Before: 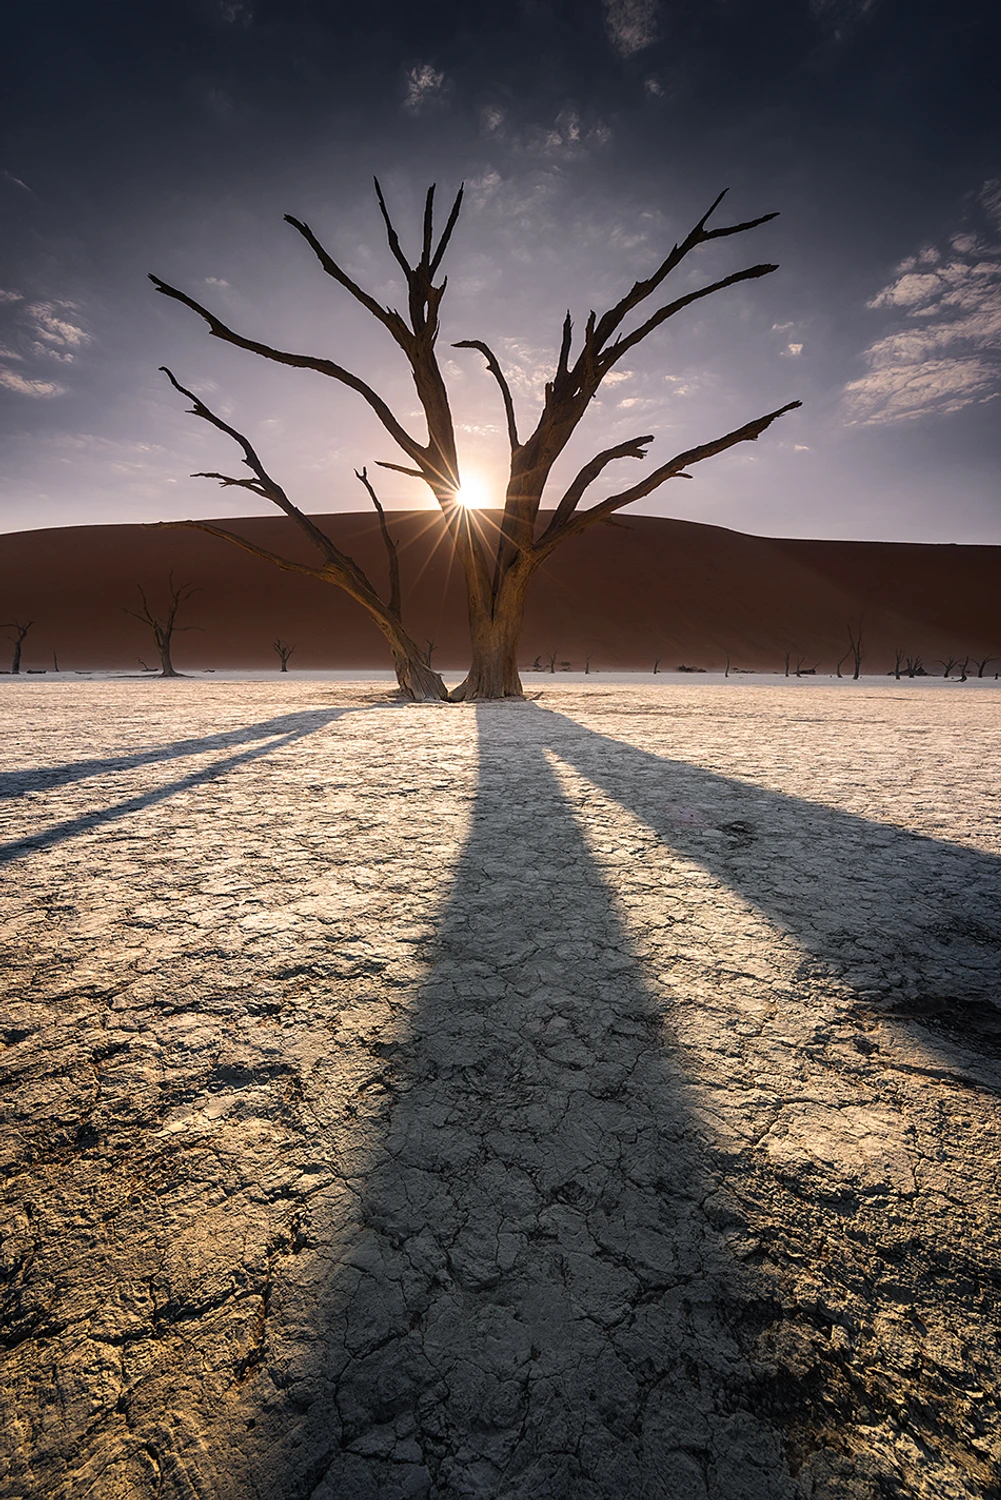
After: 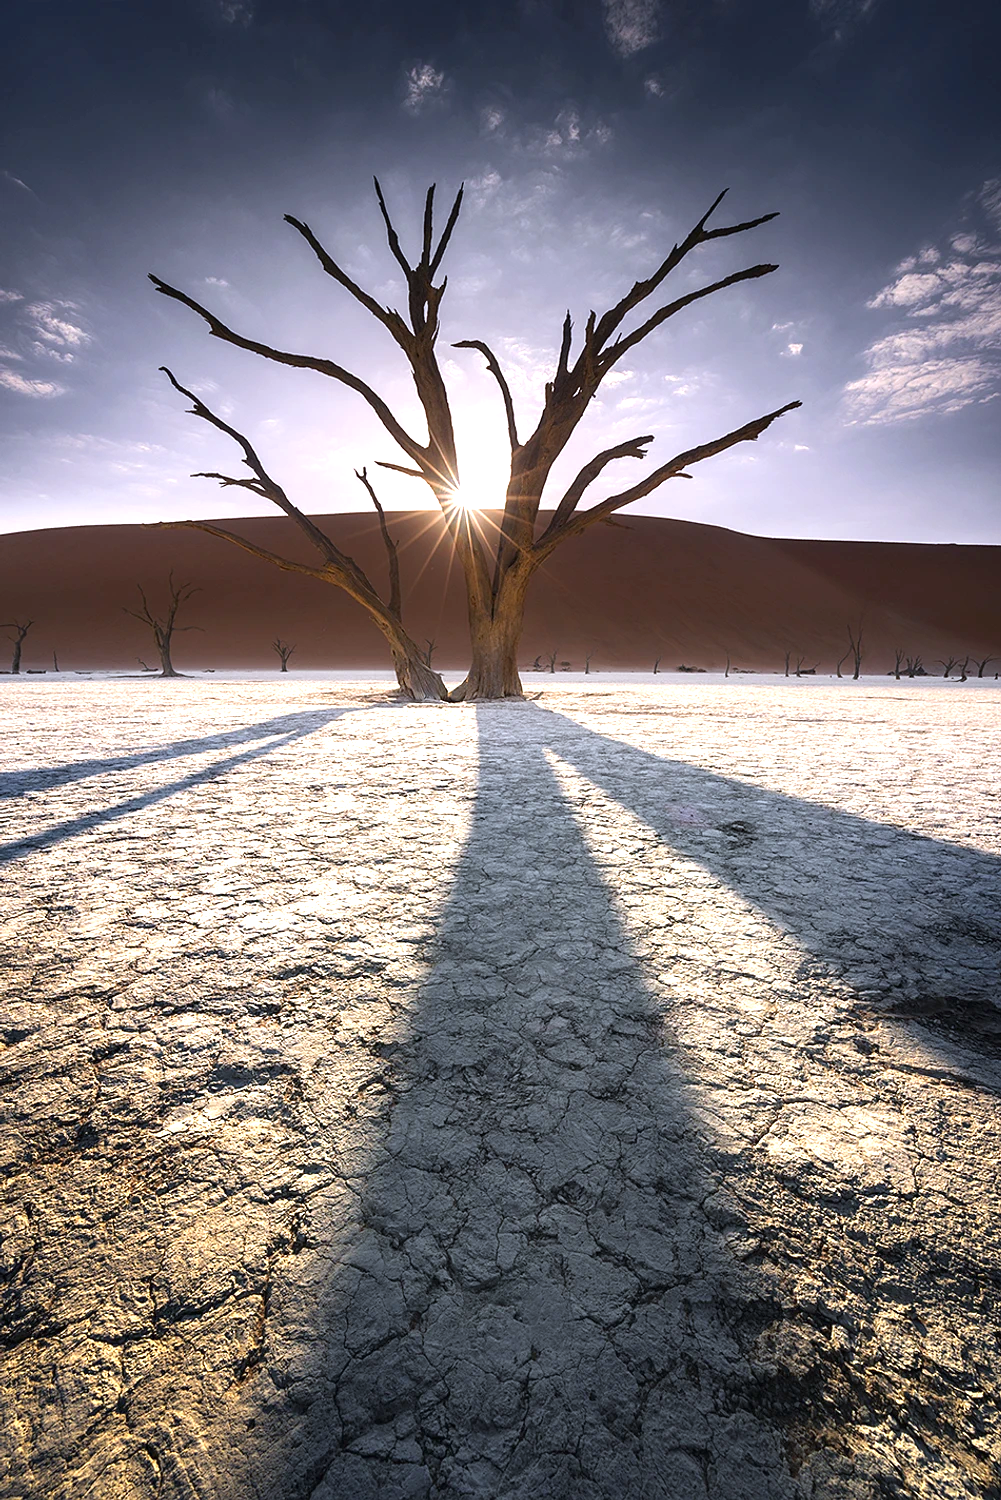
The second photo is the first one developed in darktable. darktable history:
exposure: black level correction 0, exposure 0.95 EV, compensate exposure bias true, compensate highlight preservation false
white balance: red 0.954, blue 1.079
